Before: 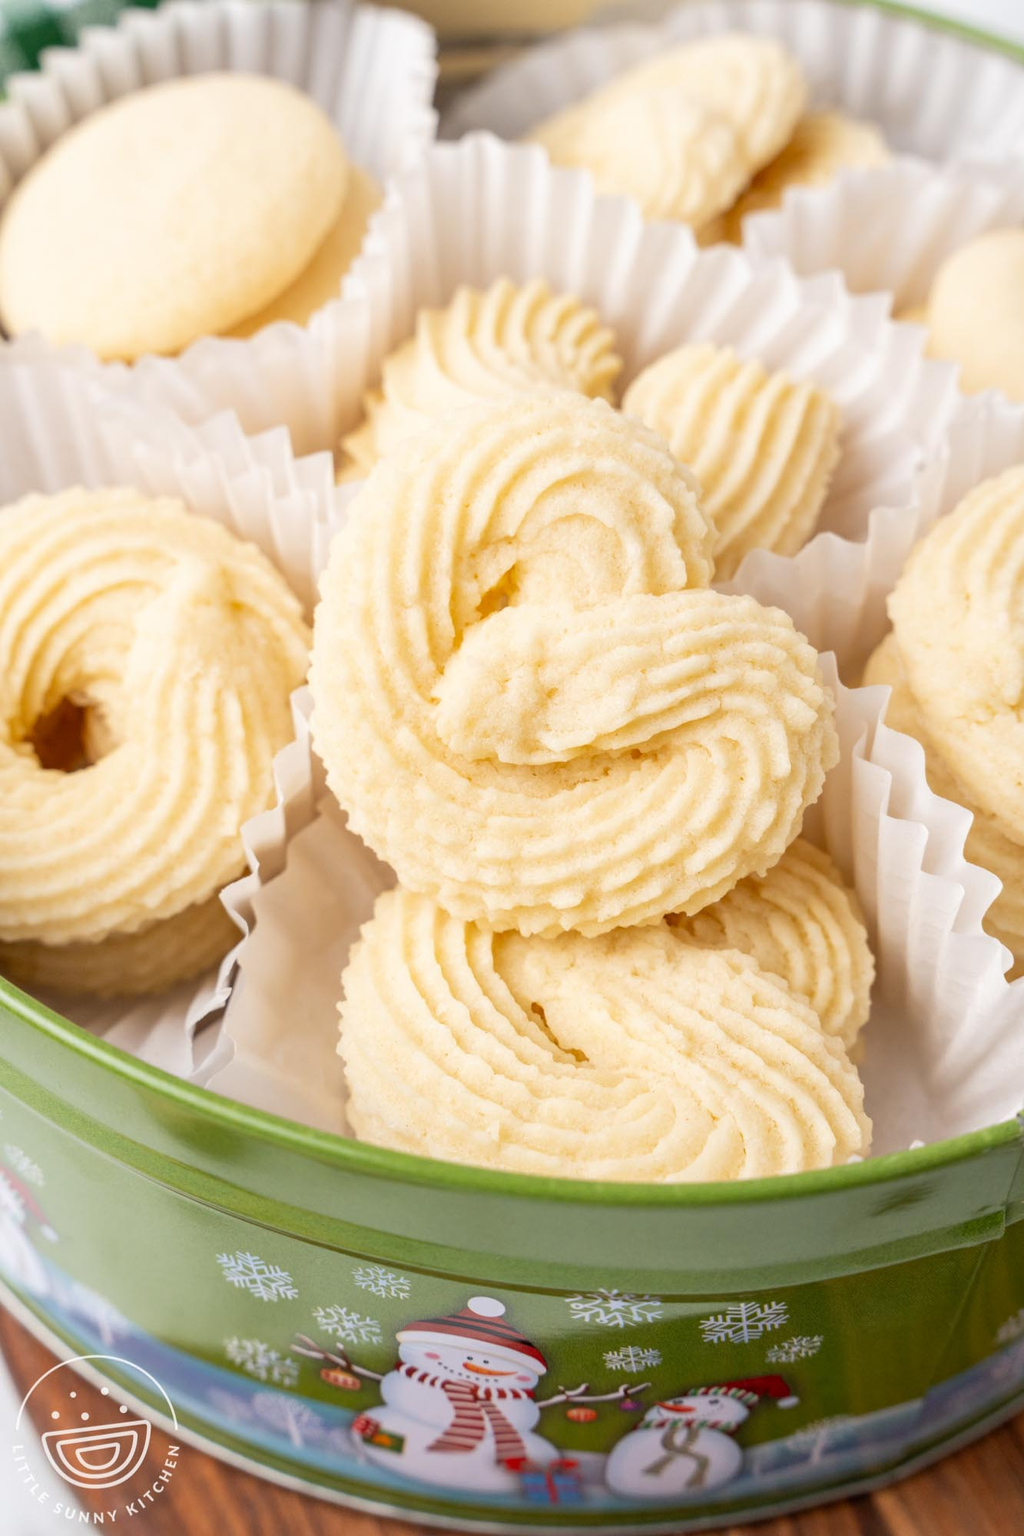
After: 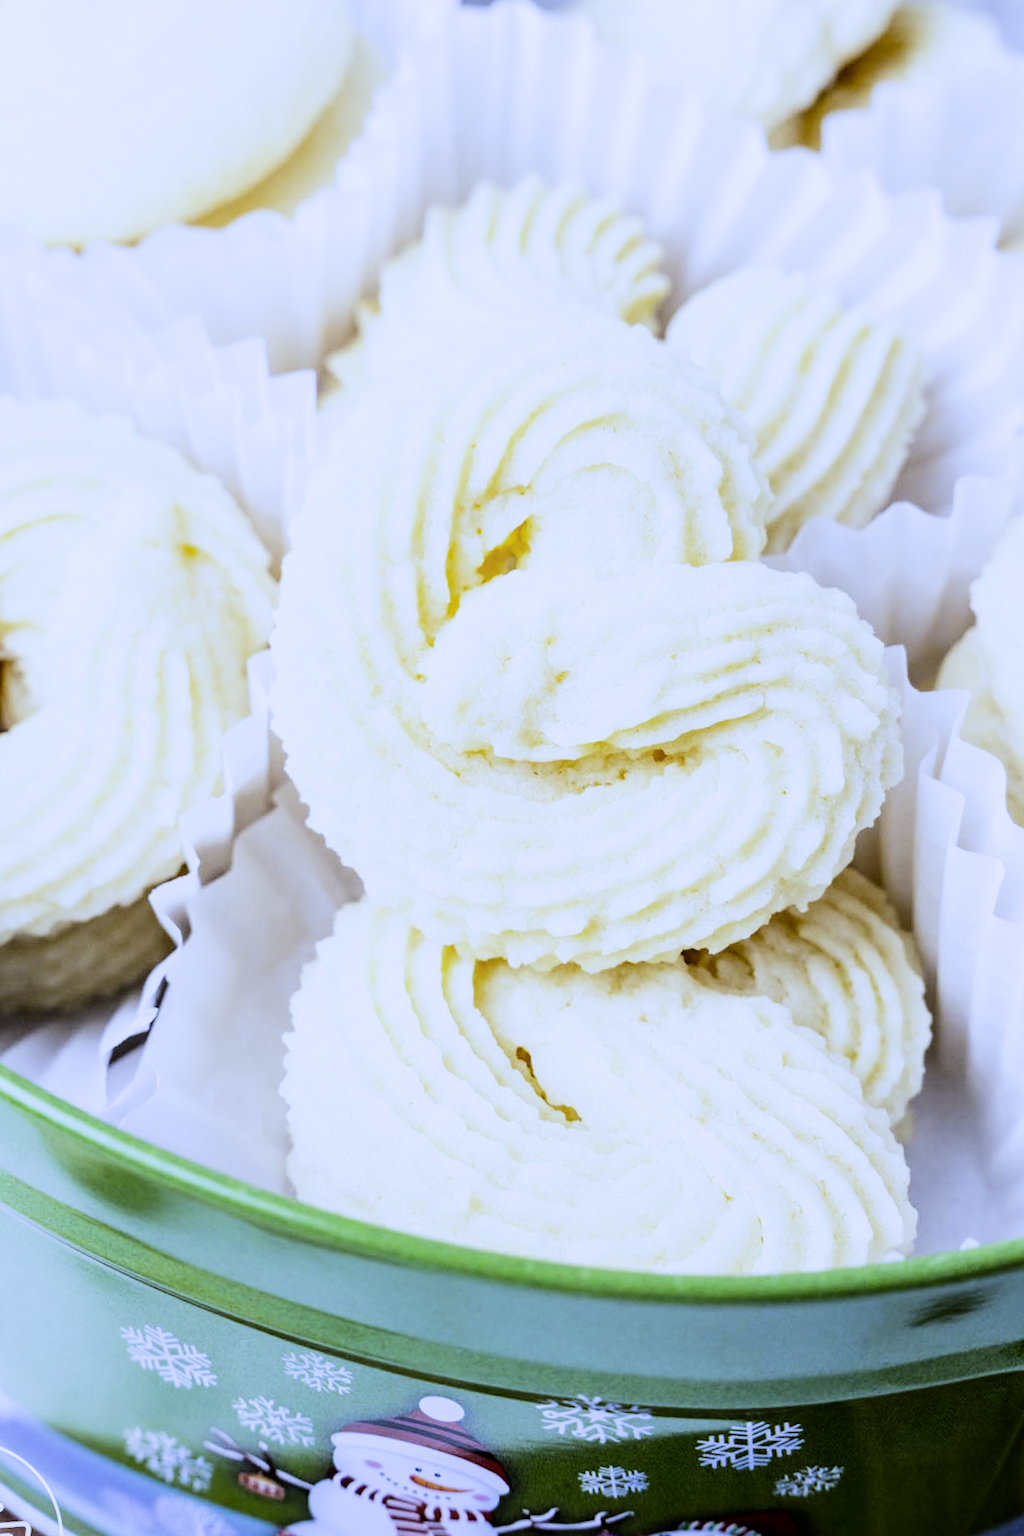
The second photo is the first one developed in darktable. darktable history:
crop and rotate: angle -3.27°, left 5.211%, top 5.211%, right 4.607%, bottom 4.607%
tone equalizer: -8 EV -0.75 EV, -7 EV -0.7 EV, -6 EV -0.6 EV, -5 EV -0.4 EV, -3 EV 0.4 EV, -2 EV 0.6 EV, -1 EV 0.7 EV, +0 EV 0.75 EV, edges refinement/feathering 500, mask exposure compensation -1.57 EV, preserve details no
filmic rgb: black relative exposure -5 EV, hardness 2.88, contrast 1.3, highlights saturation mix -30%
white balance: red 0.766, blue 1.537
